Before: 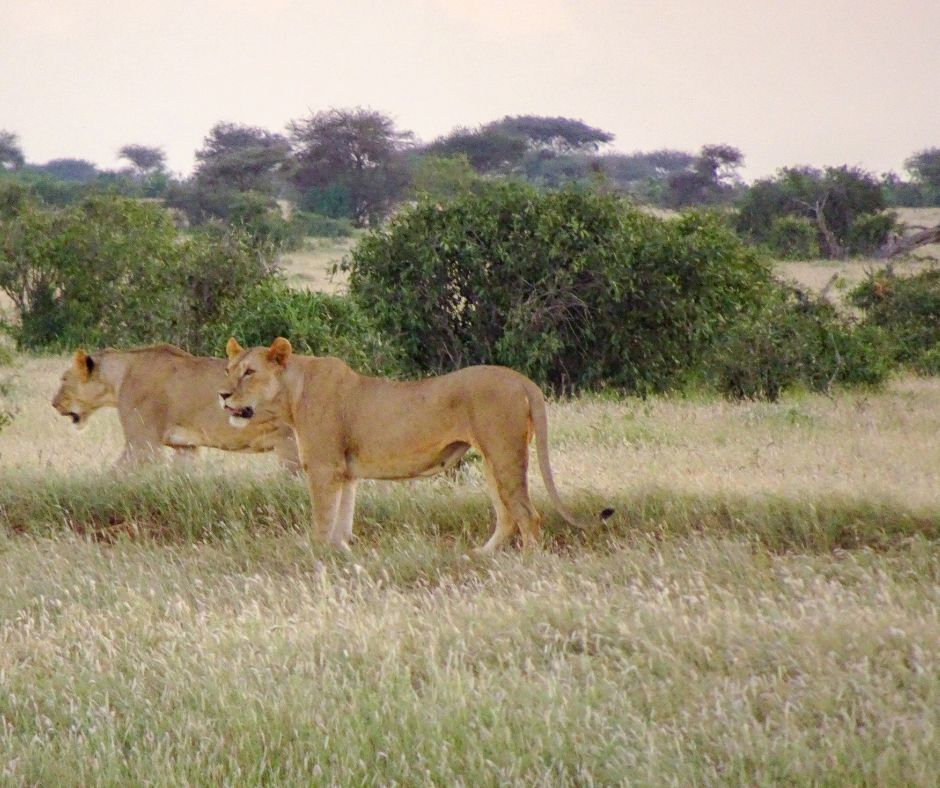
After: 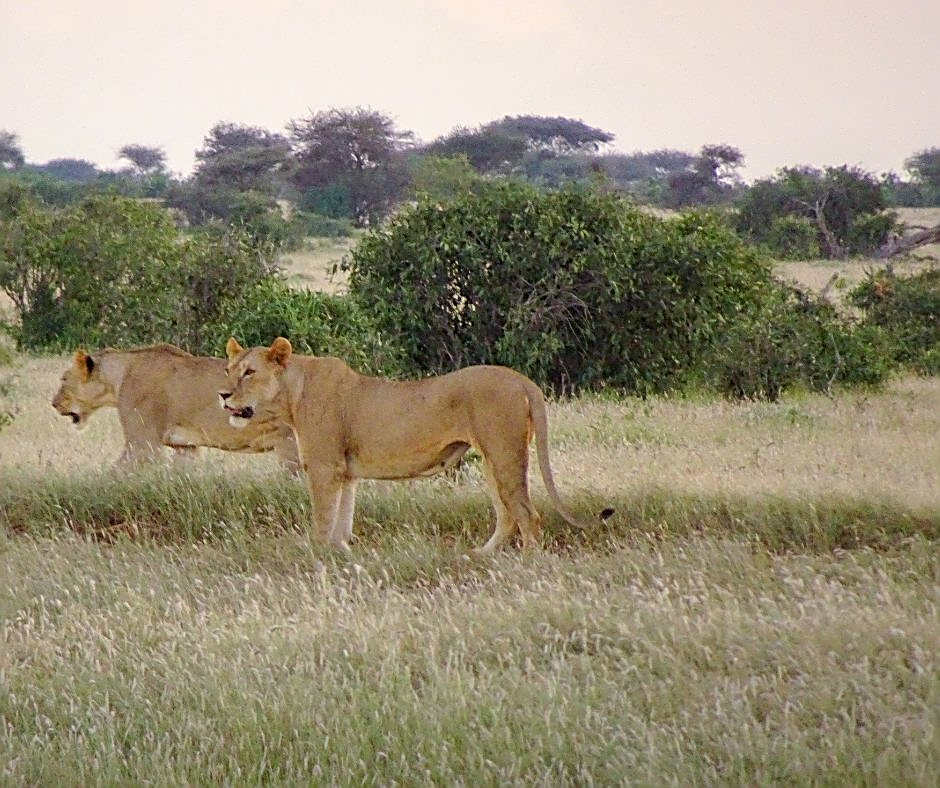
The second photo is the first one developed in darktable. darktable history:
sharpen: amount 0.75
graduated density: rotation -180°, offset 24.95
